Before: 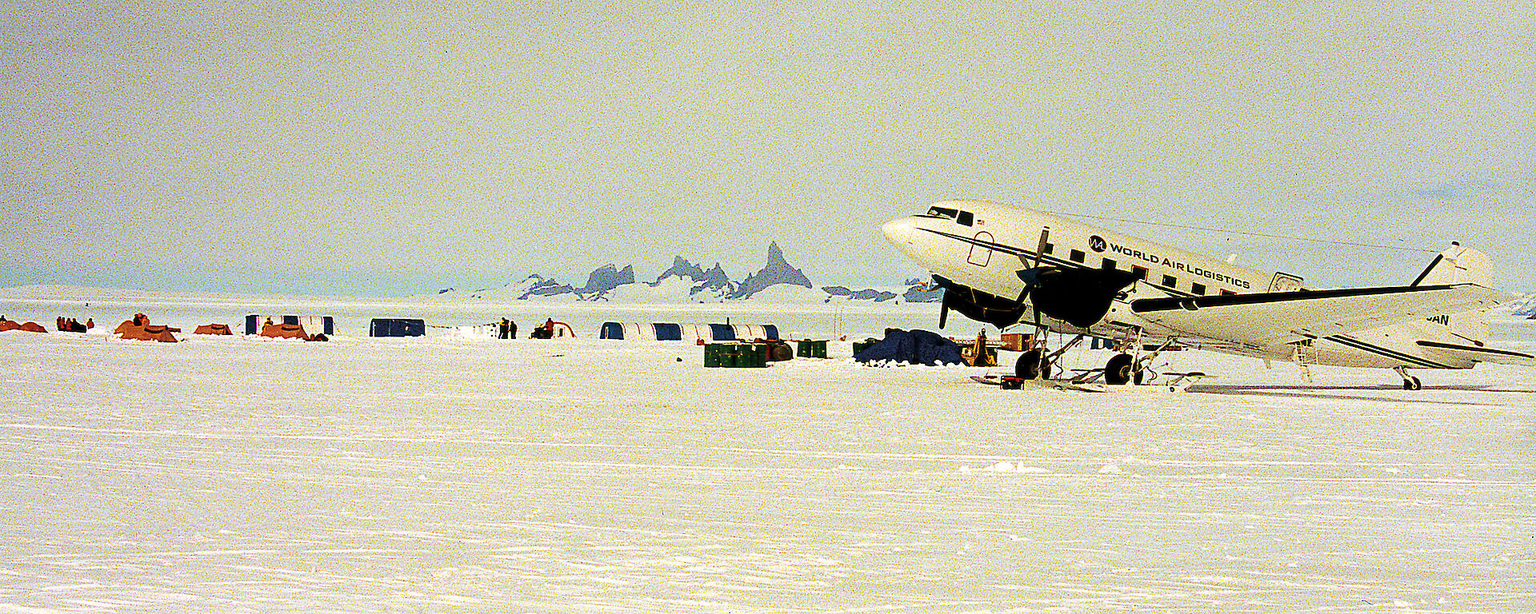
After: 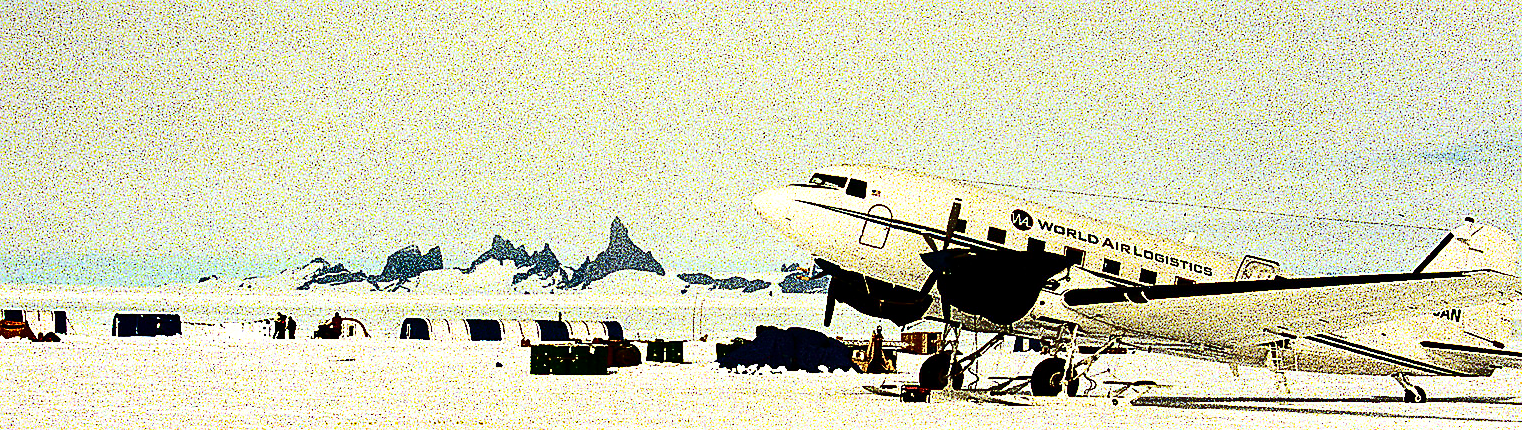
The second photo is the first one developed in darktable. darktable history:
contrast brightness saturation: contrast 0.508, saturation -0.086
shadows and highlights: radius 173.83, shadows 26.08, white point adjustment 3.04, highlights -68.66, soften with gaussian
crop: left 18.265%, top 11.07%, right 2.414%, bottom 32.812%
sharpen: on, module defaults
